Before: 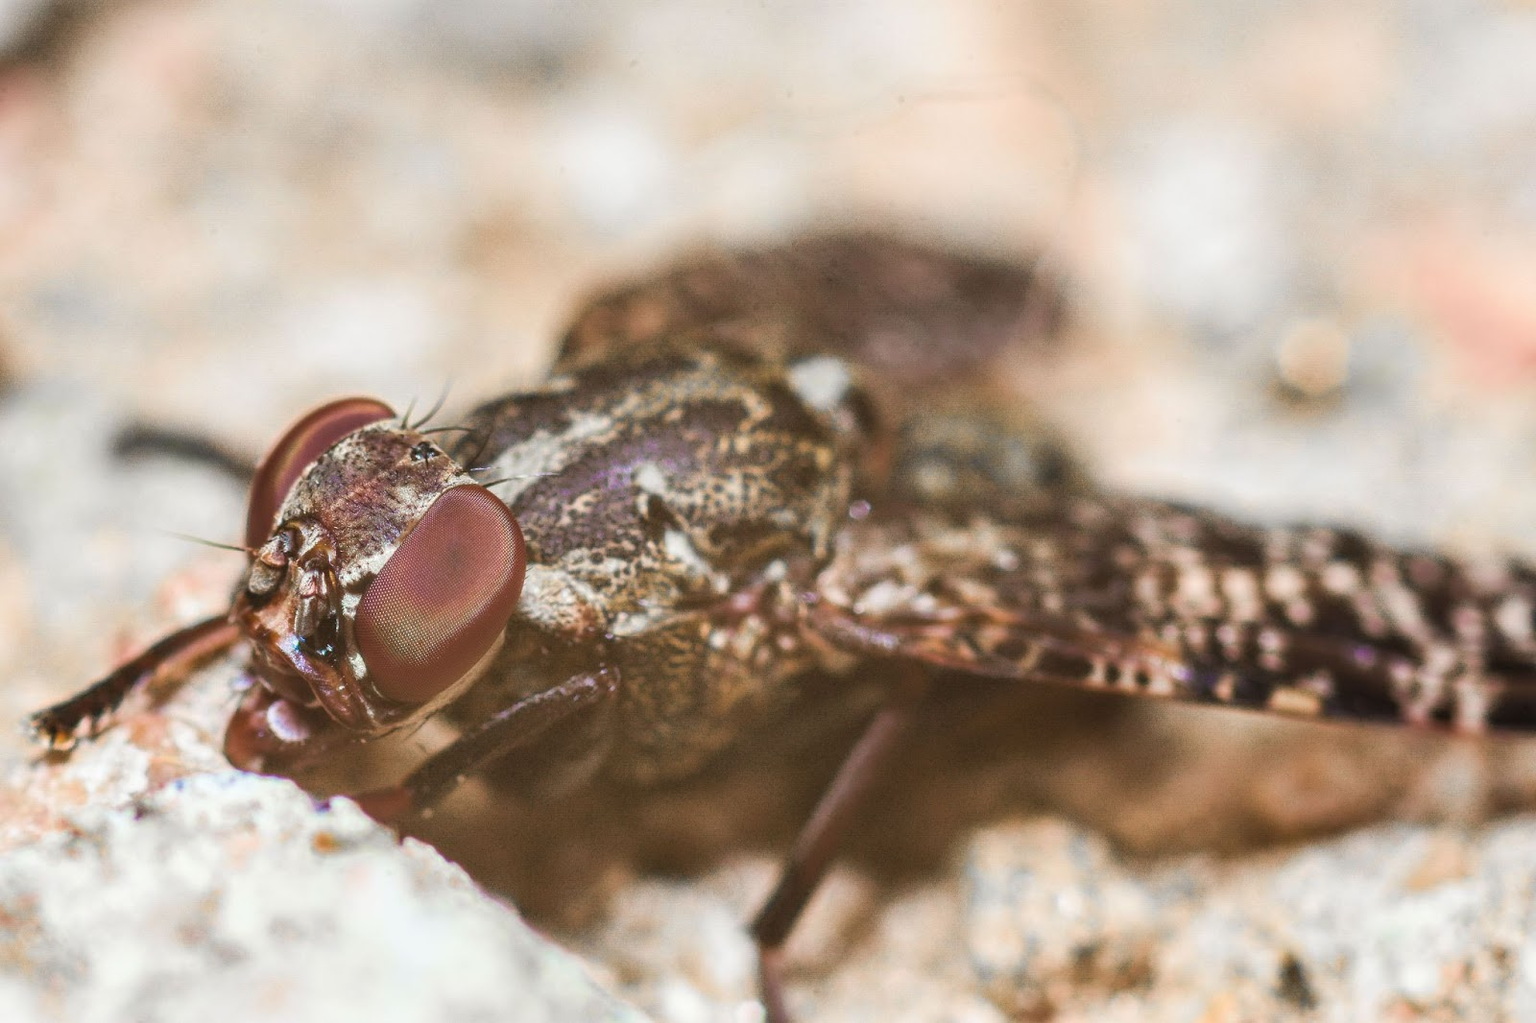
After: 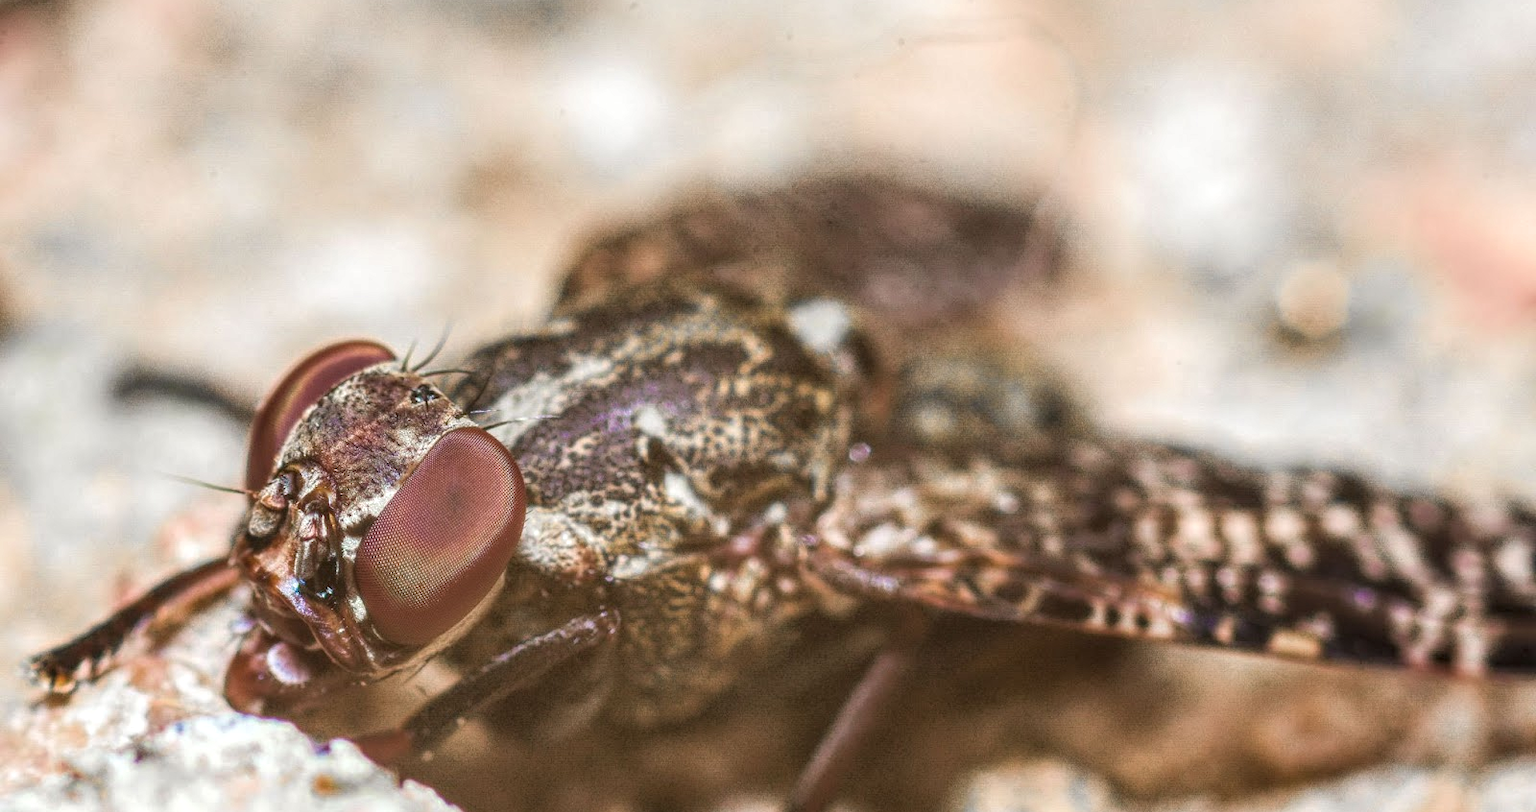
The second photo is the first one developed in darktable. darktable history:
crop and rotate: top 5.667%, bottom 14.937%
local contrast: highlights 99%, shadows 86%, detail 160%, midtone range 0.2
